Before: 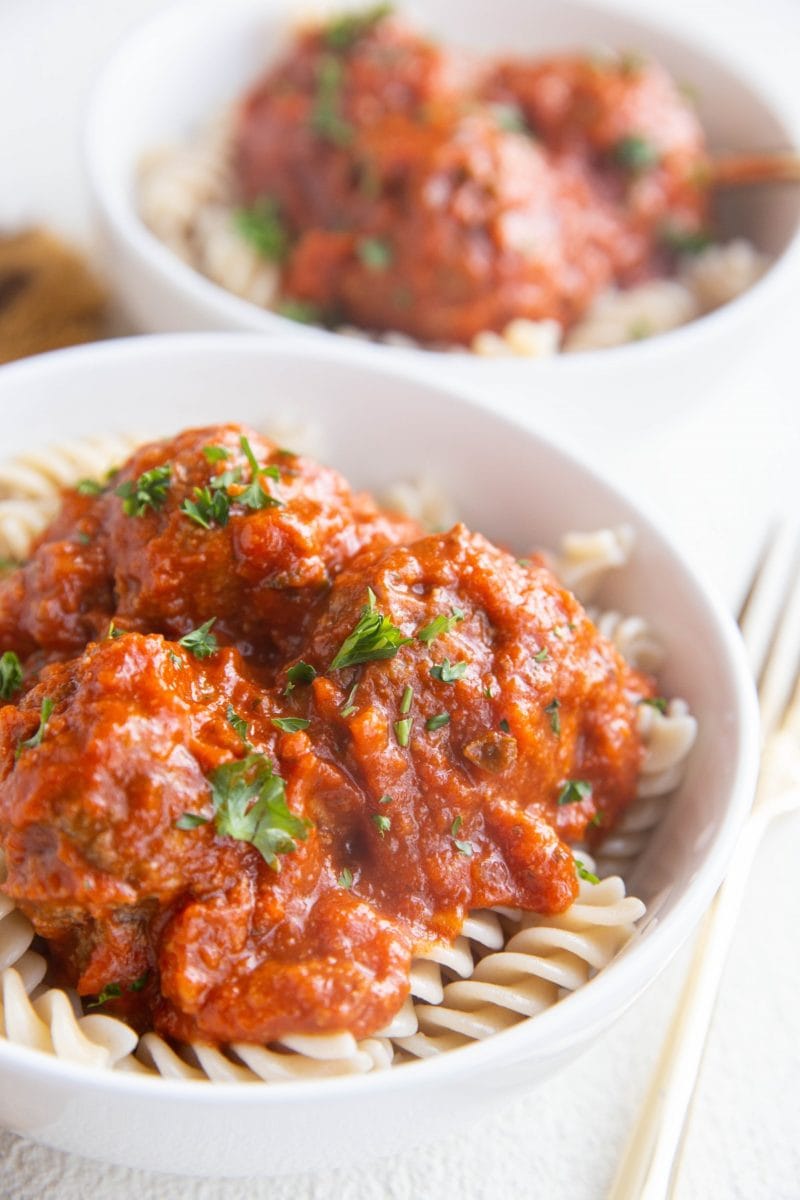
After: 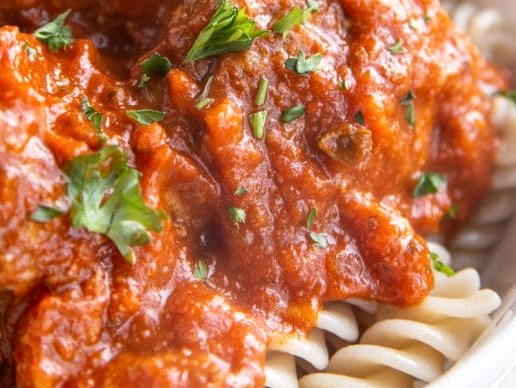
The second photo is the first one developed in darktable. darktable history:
local contrast: on, module defaults
crop: left 18.211%, top 50.725%, right 17.271%, bottom 16.933%
